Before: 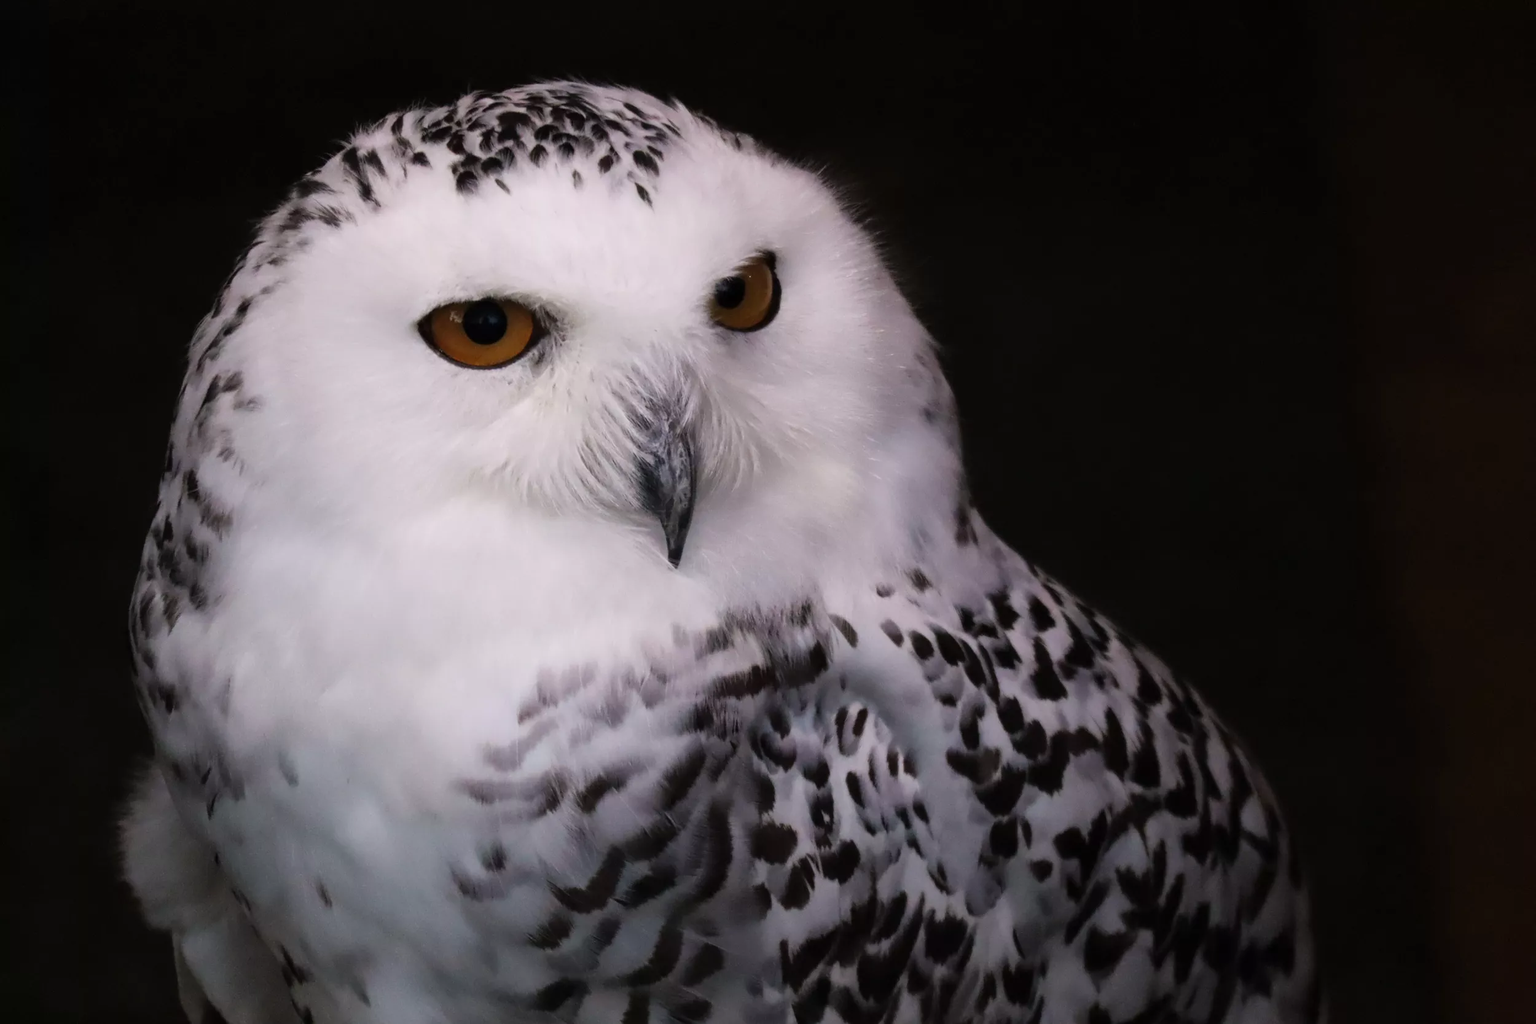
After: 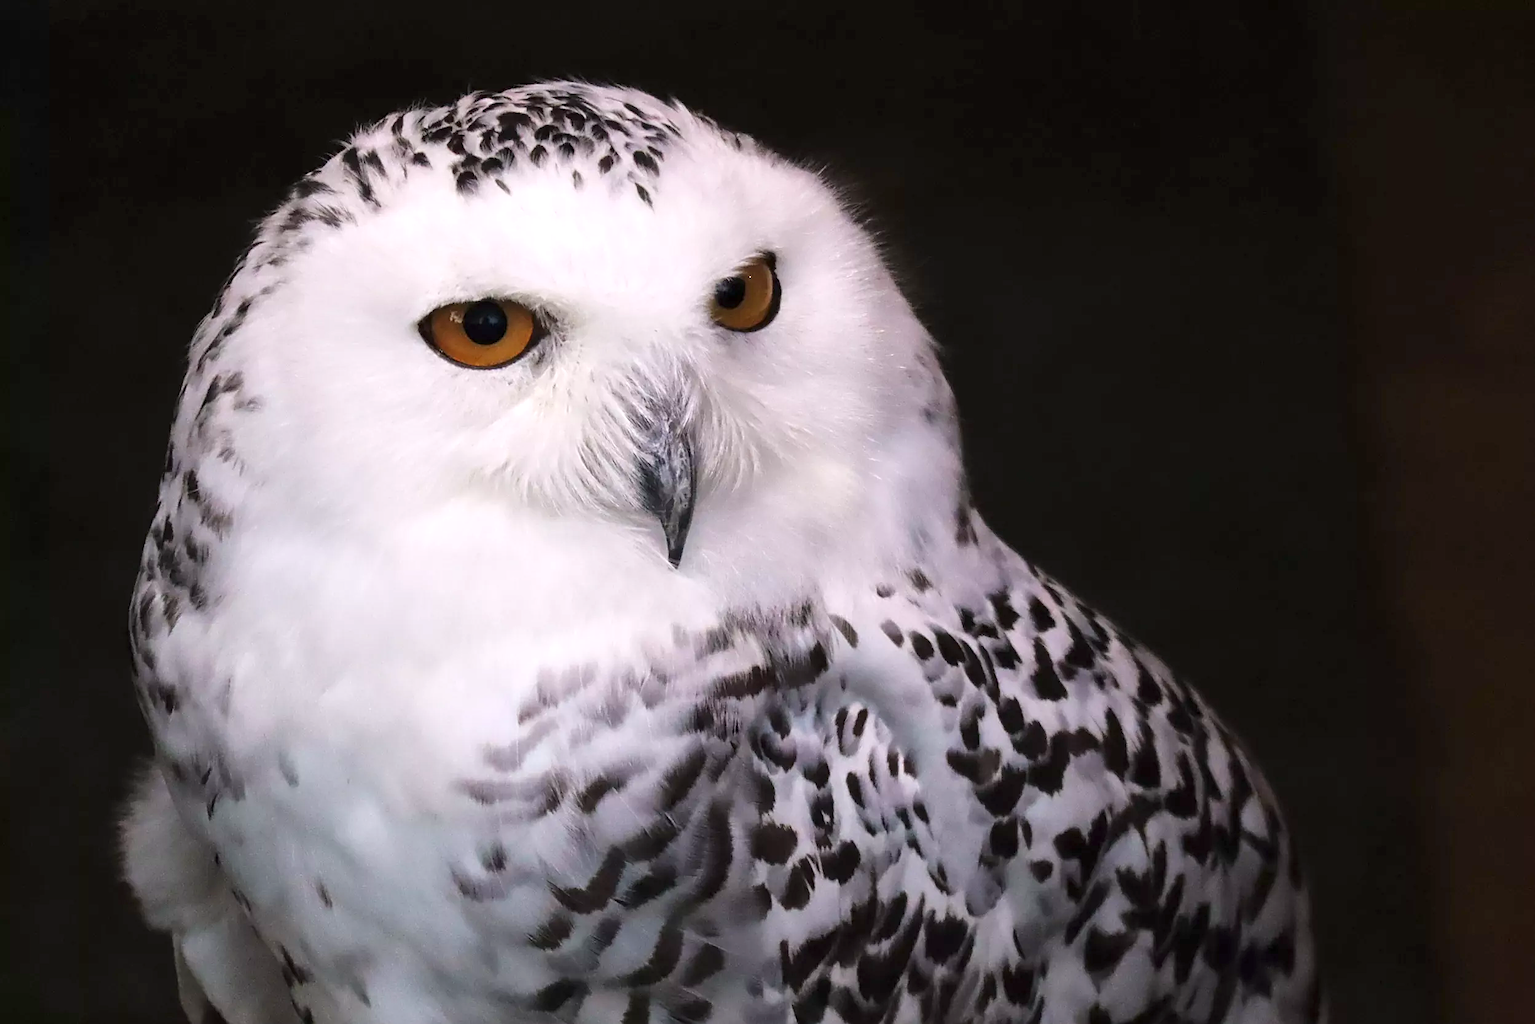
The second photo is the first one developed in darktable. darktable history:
exposure: exposure 0.15 EV, compensate highlight preservation false
sharpen: on, module defaults
tone equalizer: -8 EV 1.02 EV, -7 EV 1.02 EV, -6 EV 0.961 EV, -5 EV 0.986 EV, -4 EV 1 EV, -3 EV 0.736 EV, -2 EV 0.521 EV, -1 EV 0.272 EV, smoothing diameter 2.04%, edges refinement/feathering 18.77, mask exposure compensation -1.57 EV, filter diffusion 5
